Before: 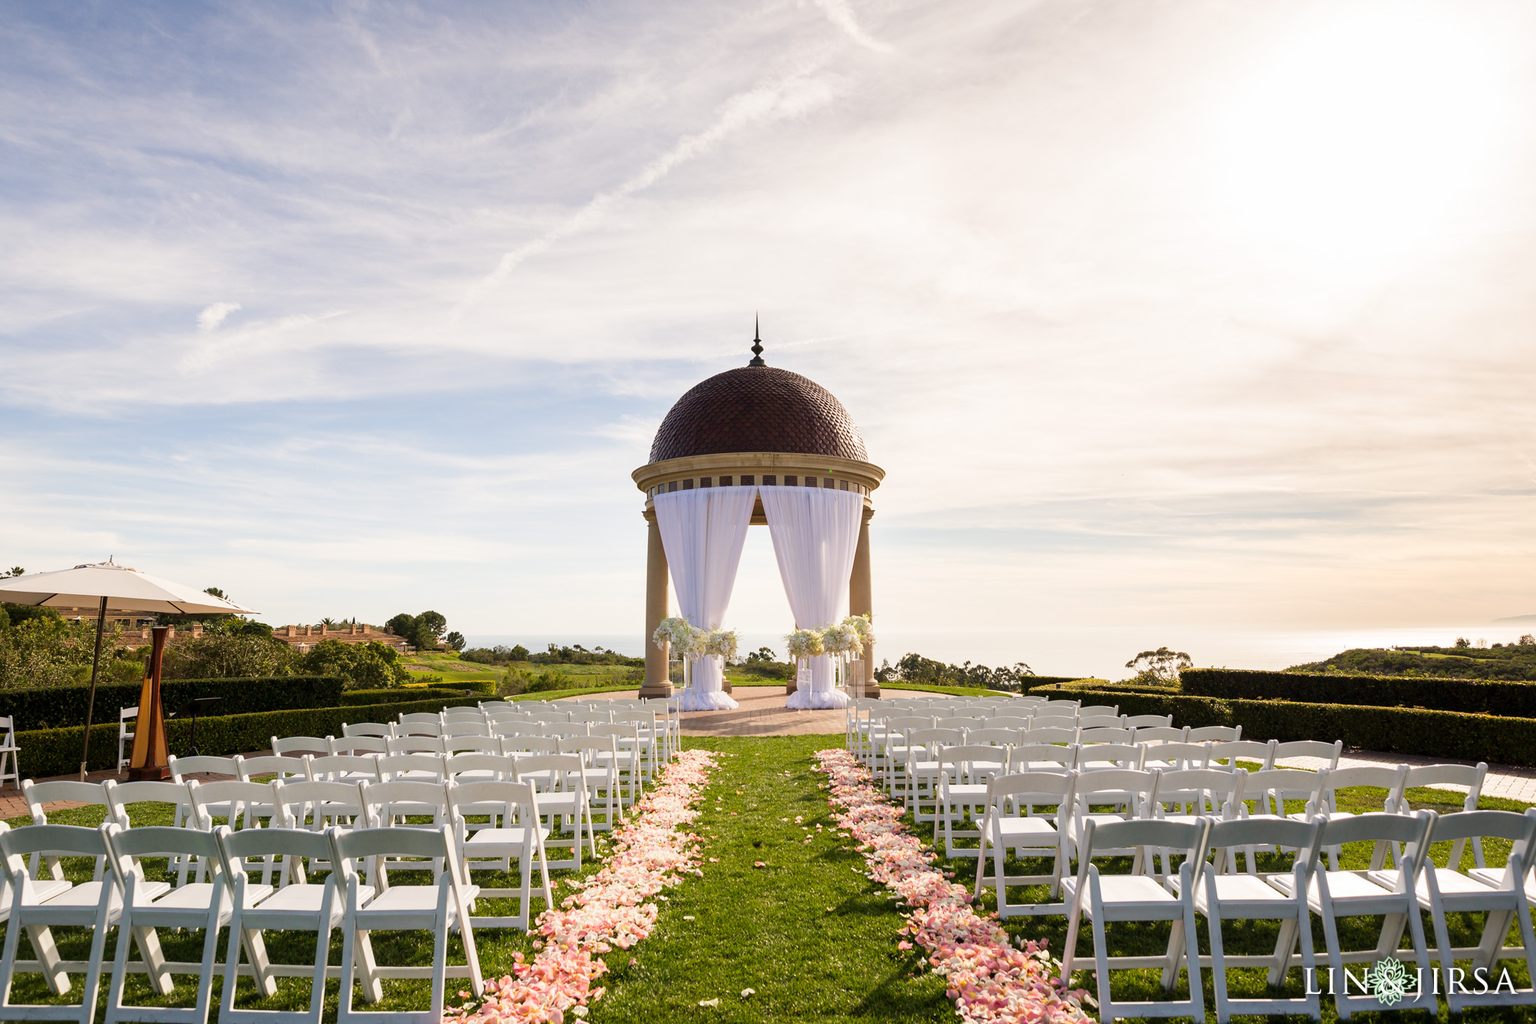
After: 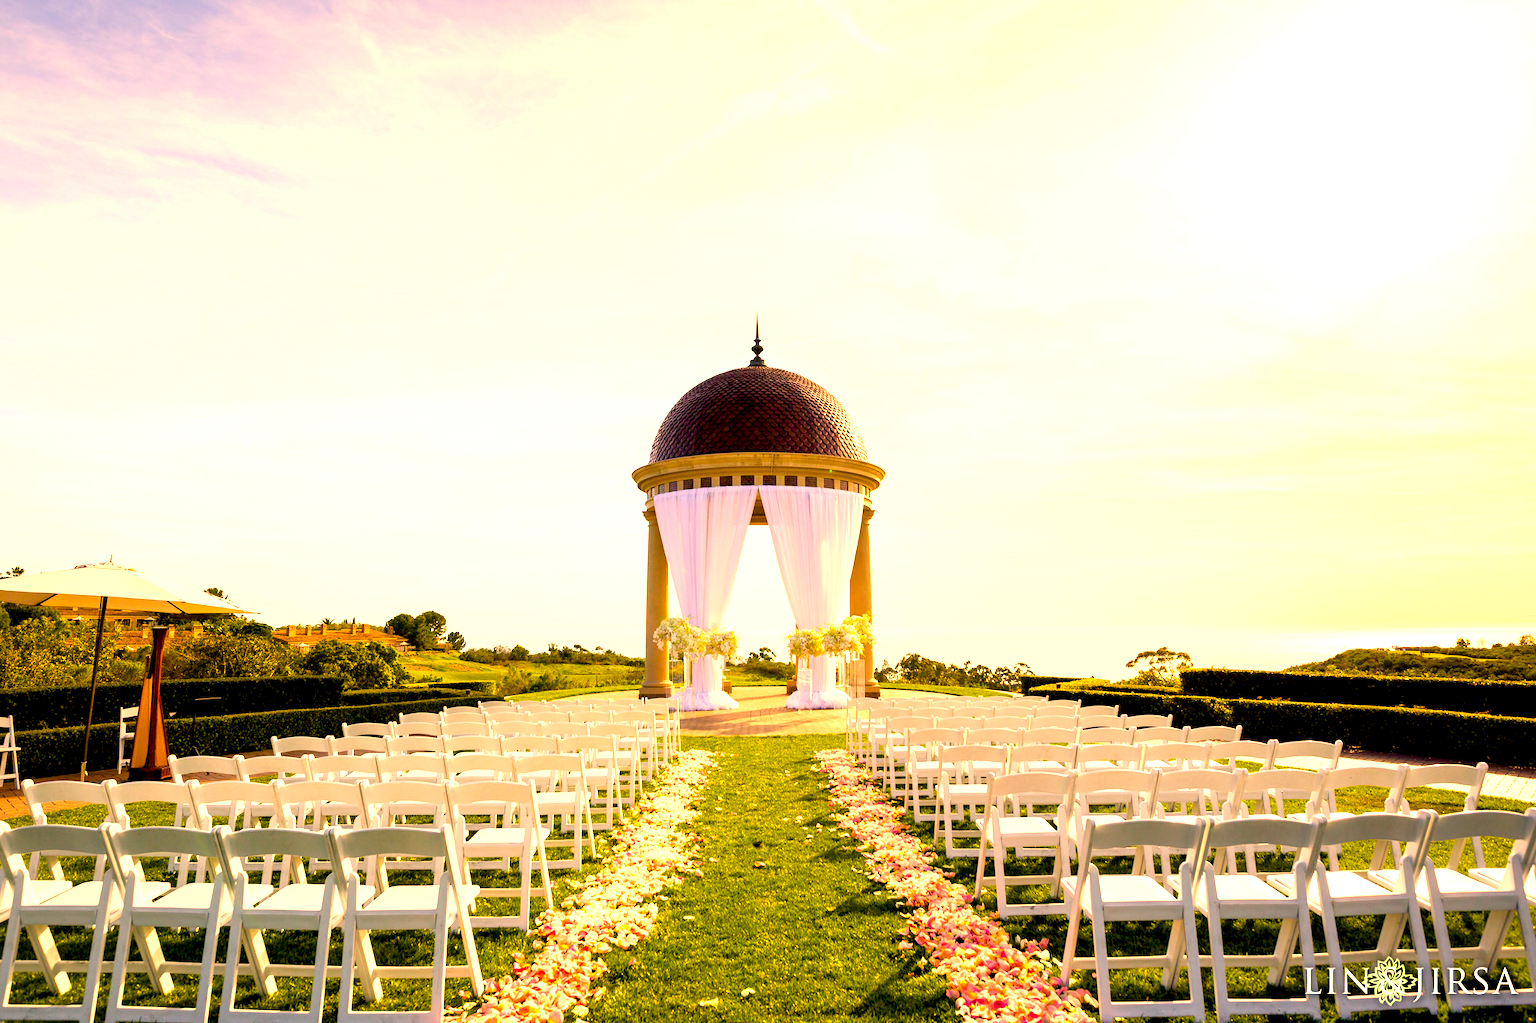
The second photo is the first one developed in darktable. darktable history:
color balance rgb: linear chroma grading › global chroma 15%, perceptual saturation grading › global saturation 30%
color correction: highlights a* 15, highlights b* 31.55
exposure: black level correction 0.01, exposure 1 EV, compensate highlight preservation false
